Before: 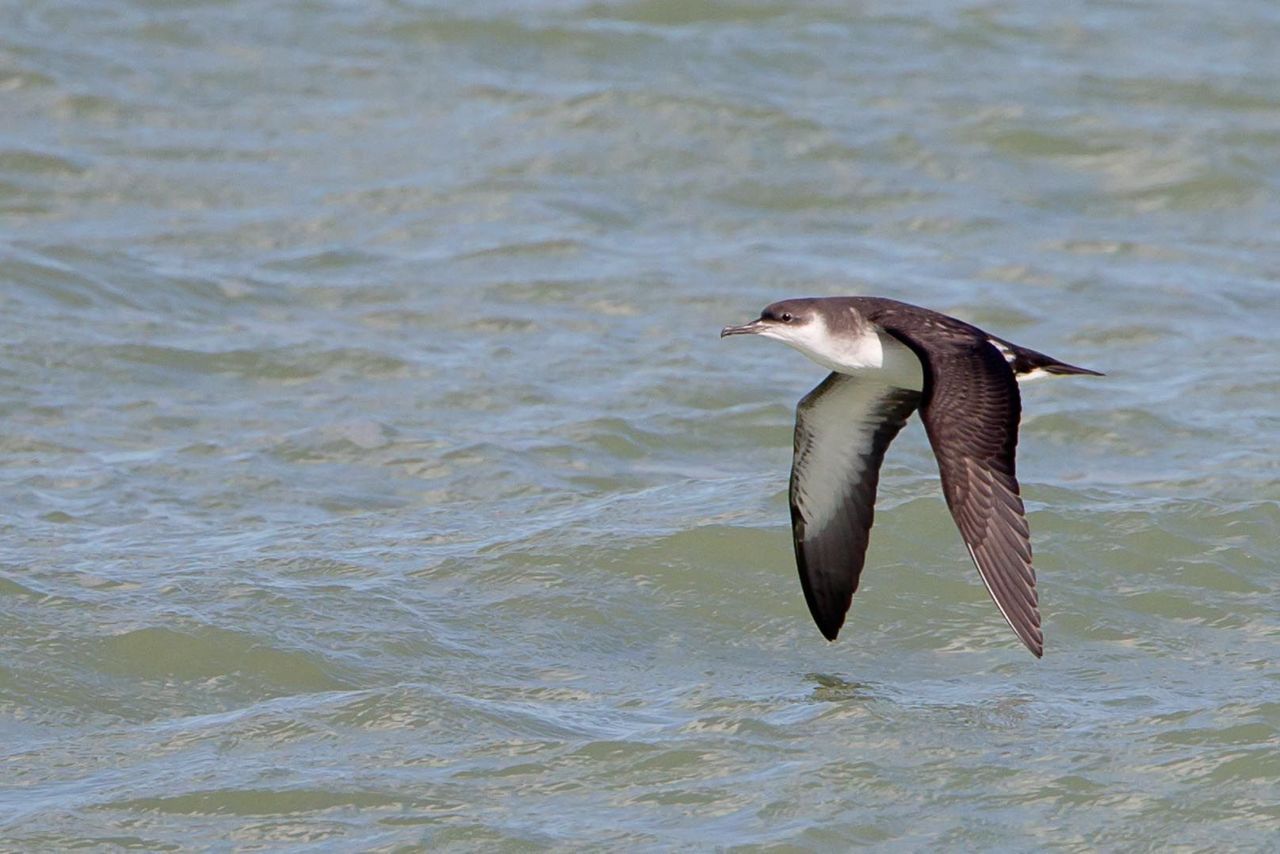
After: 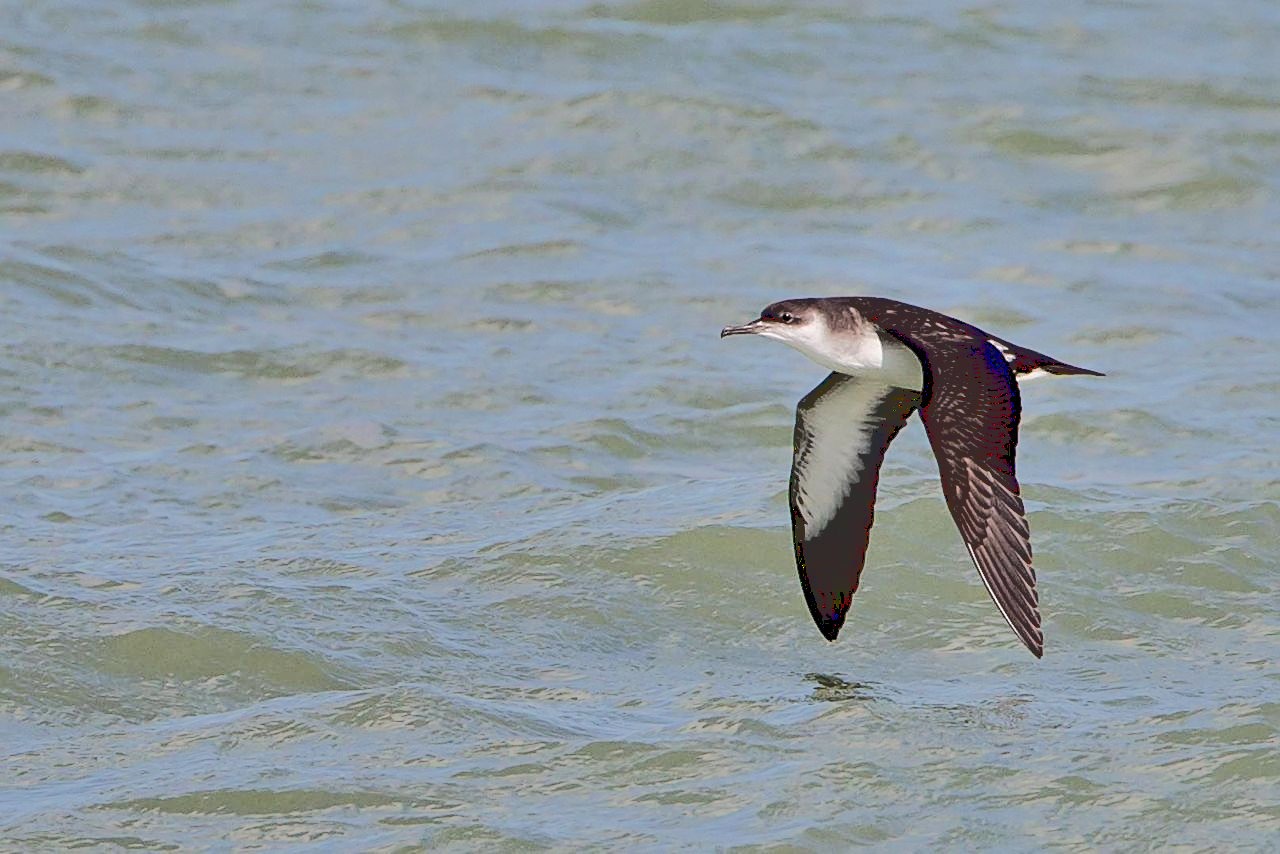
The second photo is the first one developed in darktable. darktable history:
bloom: size 13.65%, threshold 98.39%, strength 4.82%
exposure: black level correction 0.001, exposure -0.2 EV, compensate highlight preservation false
base curve: curves: ch0 [(0.065, 0.026) (0.236, 0.358) (0.53, 0.546) (0.777, 0.841) (0.924, 0.992)], preserve colors average RGB
shadows and highlights: soften with gaussian
sharpen: on, module defaults
